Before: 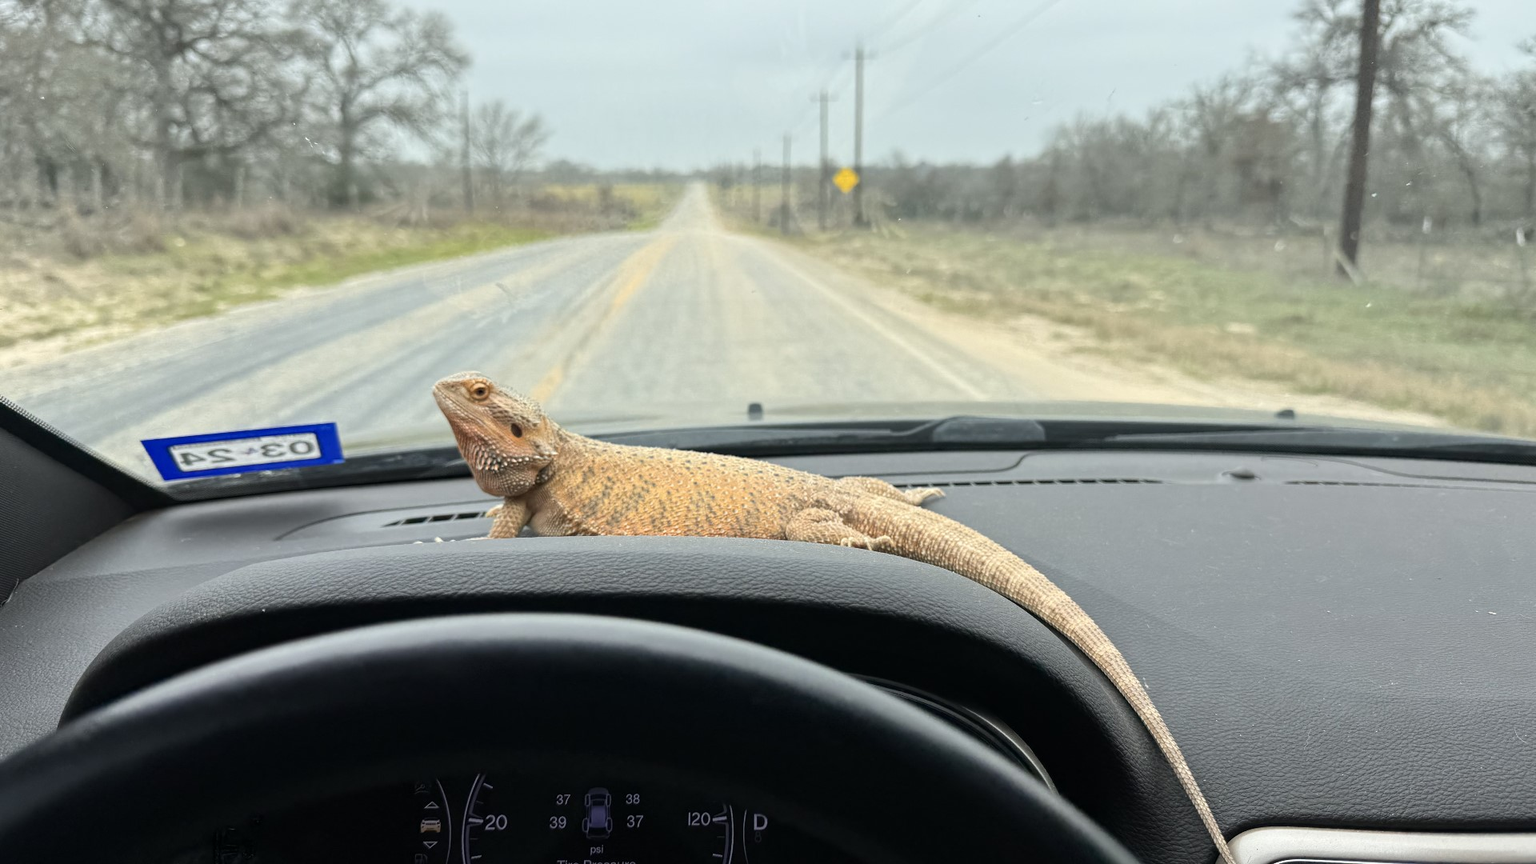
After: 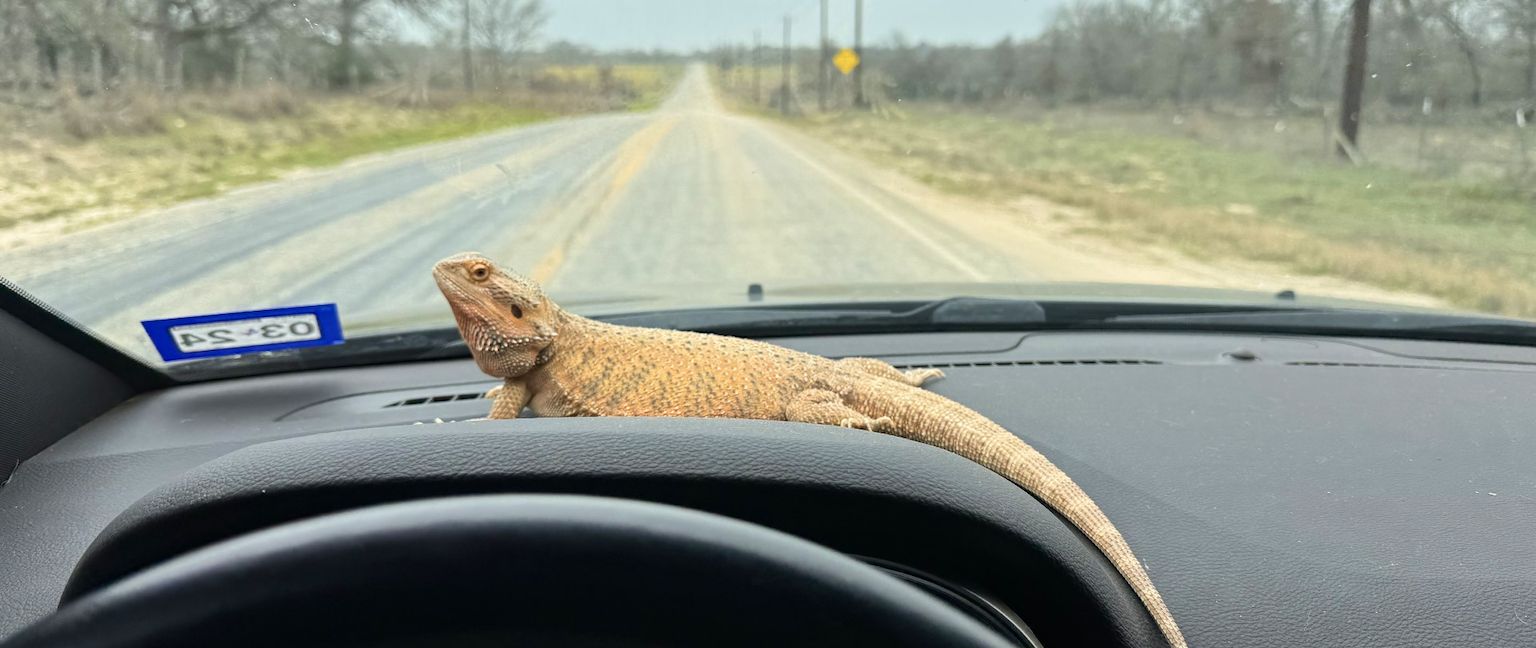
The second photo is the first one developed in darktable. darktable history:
crop: top 13.819%, bottom 11.169%
velvia: on, module defaults
